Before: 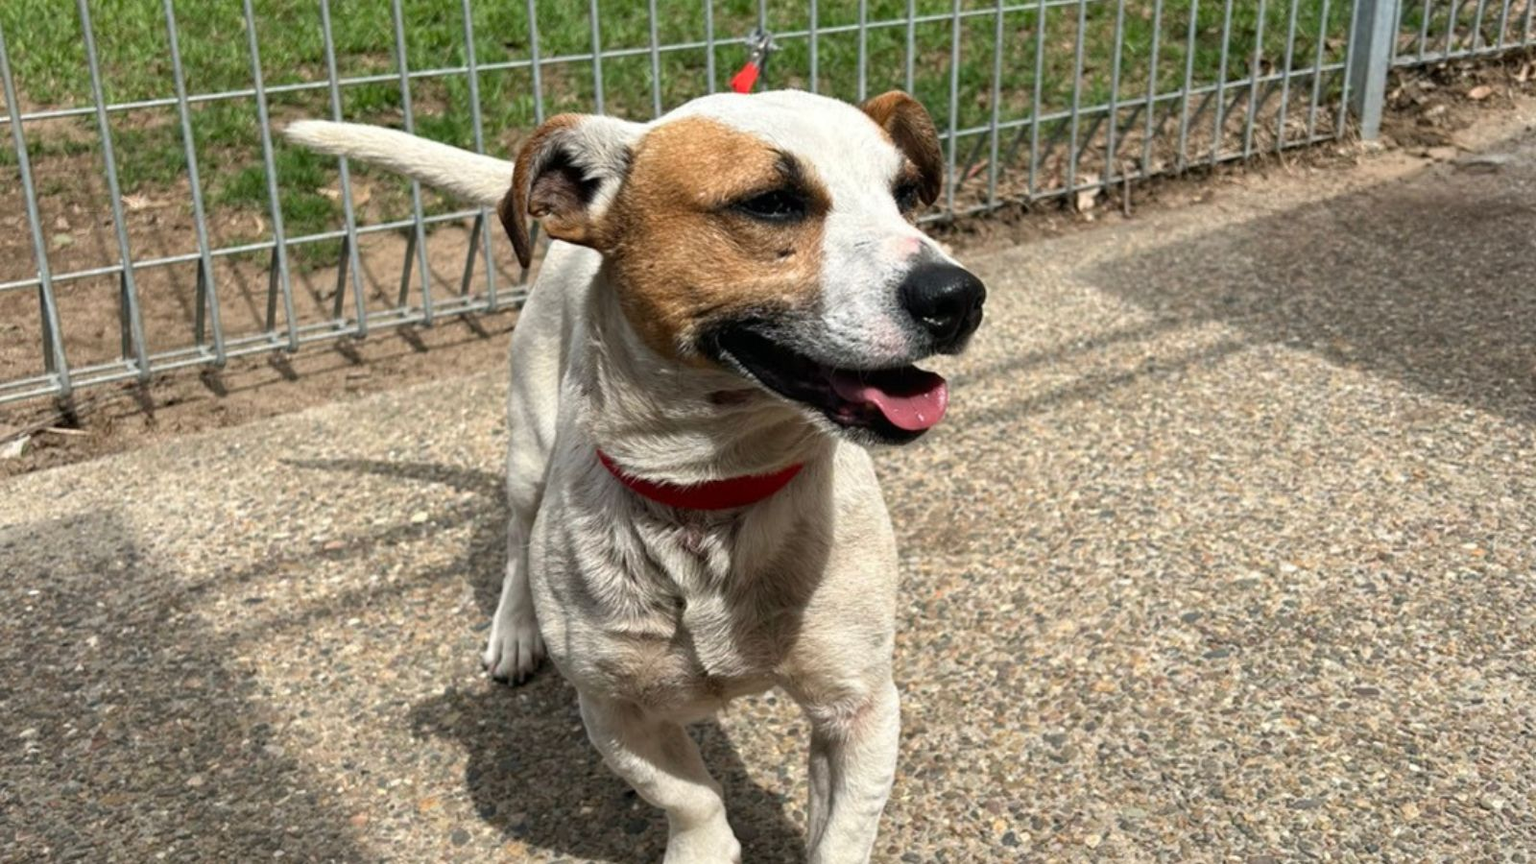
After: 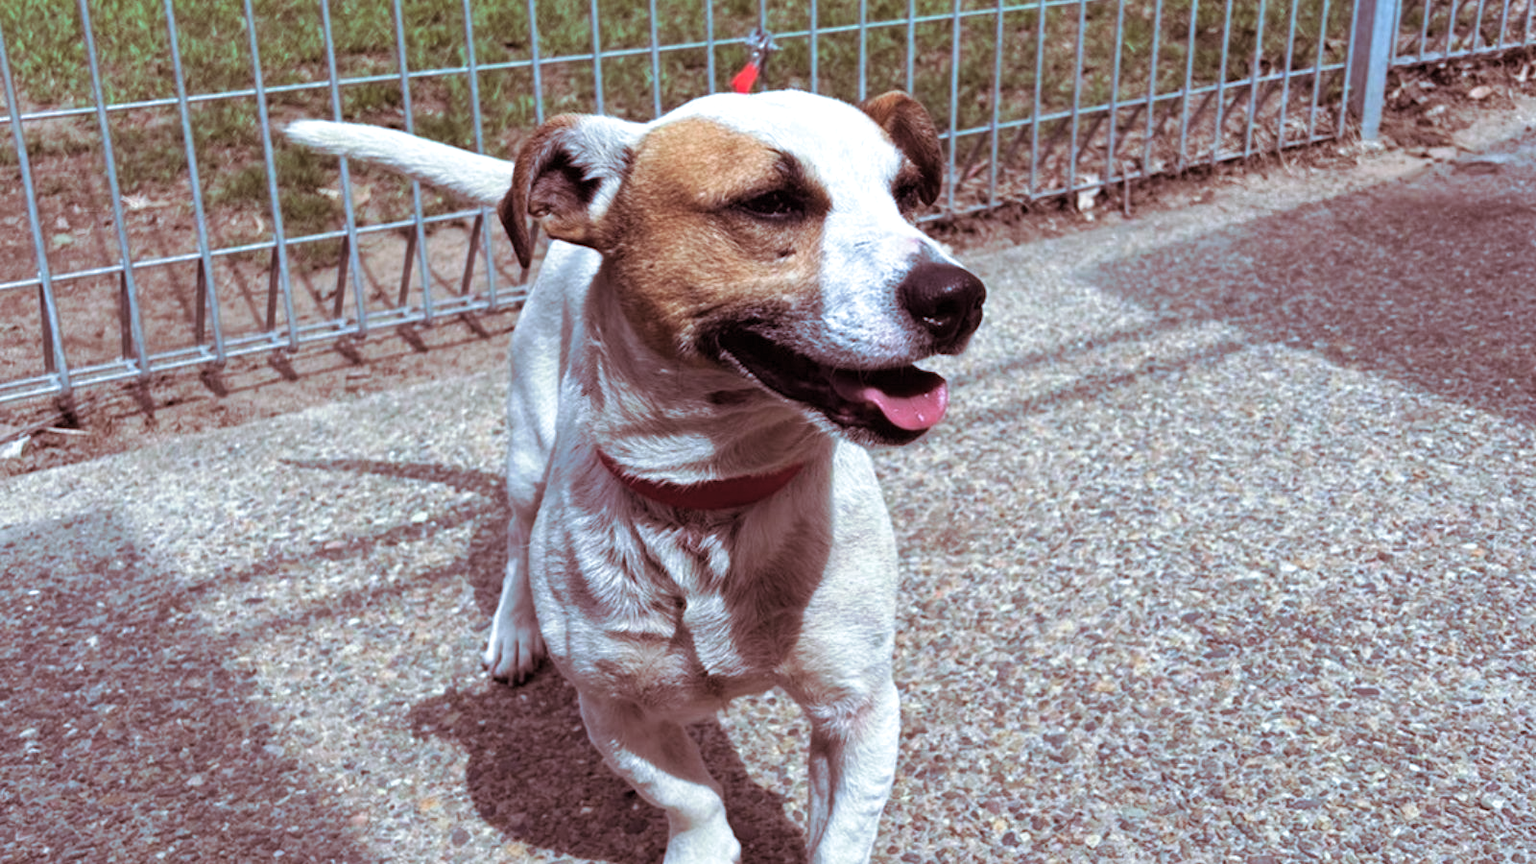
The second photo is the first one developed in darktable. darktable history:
shadows and highlights: shadows 32, highlights -32, soften with gaussian
contrast brightness saturation: contrast 0.03, brightness 0.06, saturation 0.13
split-toning: on, module defaults
color calibration: illuminant custom, x 0.39, y 0.392, temperature 3856.94 K
